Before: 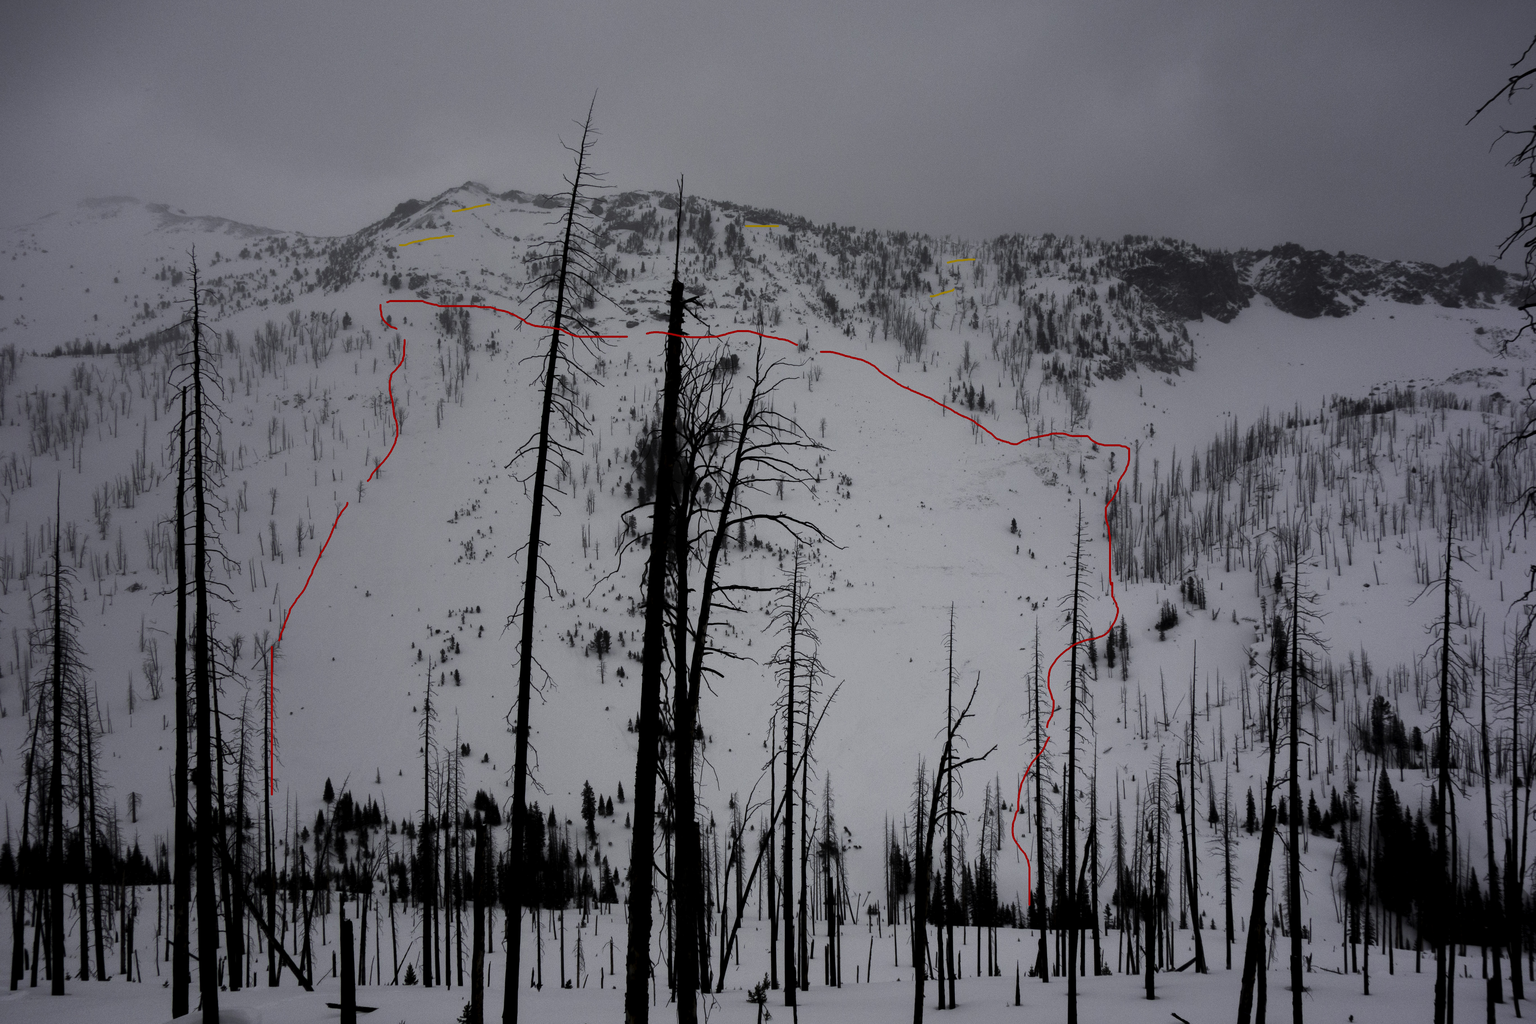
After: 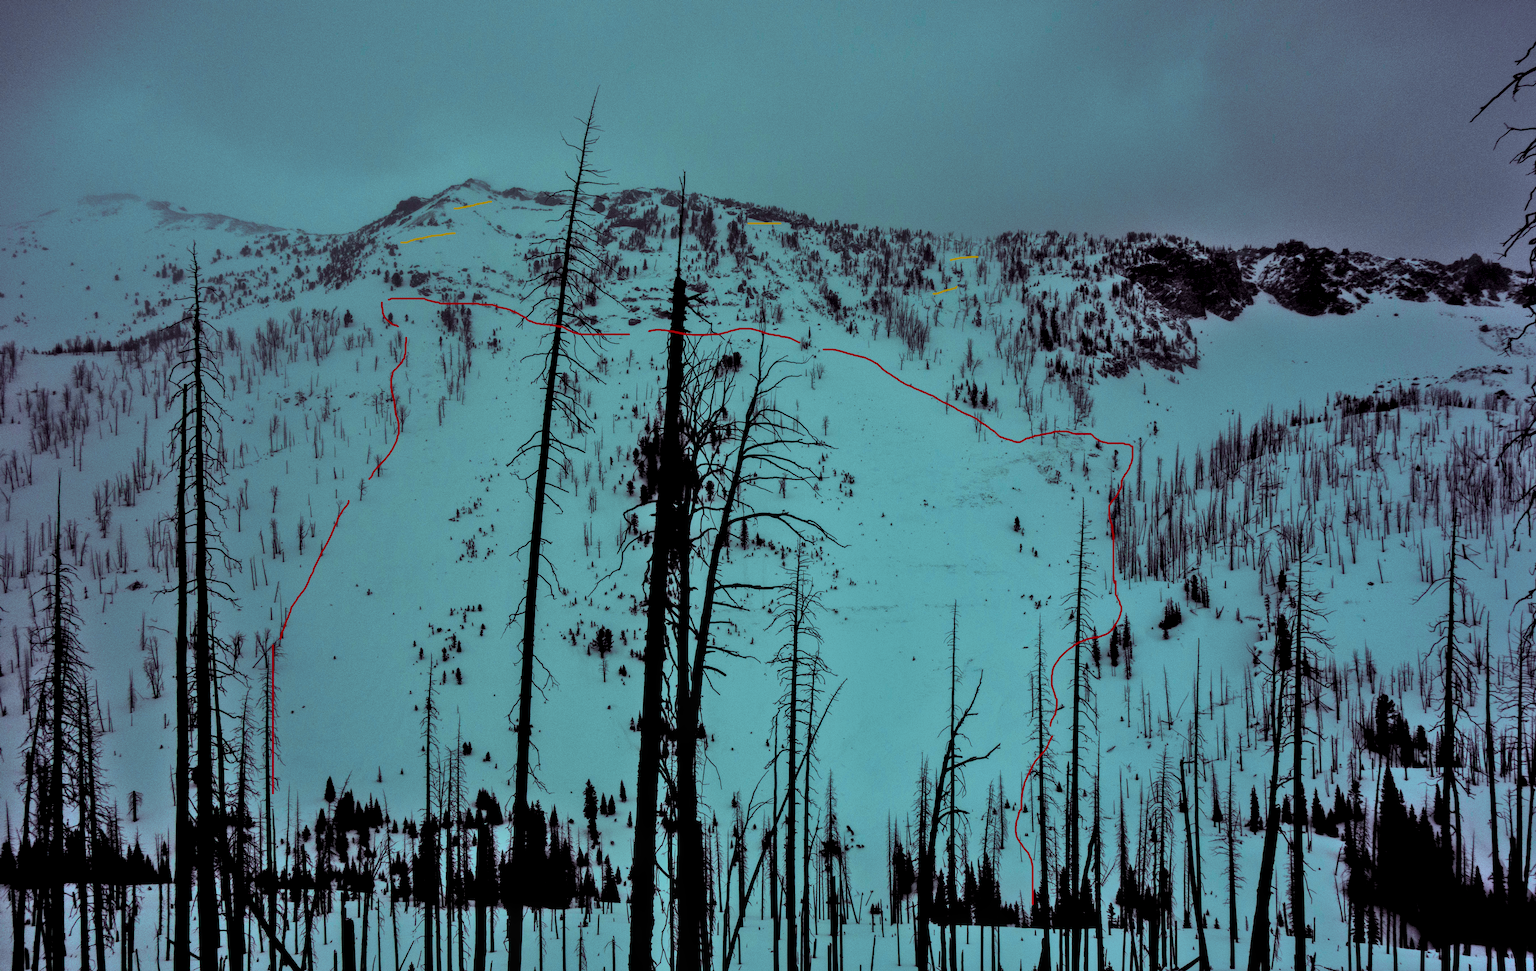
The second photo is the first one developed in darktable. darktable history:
levels: black 0.105%, gray 50.73%, levels [0.116, 0.574, 1]
local contrast: on, module defaults
color balance rgb: shadows lift › luminance -21.524%, shadows lift › chroma 9.132%, shadows lift › hue 286.16°, highlights gain › luminance -33.084%, highlights gain › chroma 5.625%, highlights gain › hue 215.28°, perceptual saturation grading › global saturation 25.332%, global vibrance 20.883%
exposure: compensate highlight preservation false
shadows and highlights: shadows 59.98, soften with gaussian
crop: top 0.368%, right 0.257%, bottom 5.049%
tone curve: curves: ch0 [(0, 0) (0.131, 0.116) (0.316, 0.345) (0.501, 0.584) (0.629, 0.732) (0.812, 0.888) (1, 0.974)]; ch1 [(0, 0) (0.366, 0.367) (0.475, 0.453) (0.494, 0.497) (0.504, 0.503) (0.553, 0.584) (1, 1)]; ch2 [(0, 0) (0.333, 0.346) (0.375, 0.375) (0.424, 0.43) (0.476, 0.492) (0.502, 0.501) (0.533, 0.556) (0.566, 0.599) (0.614, 0.653) (1, 1)], color space Lab, independent channels, preserve colors none
